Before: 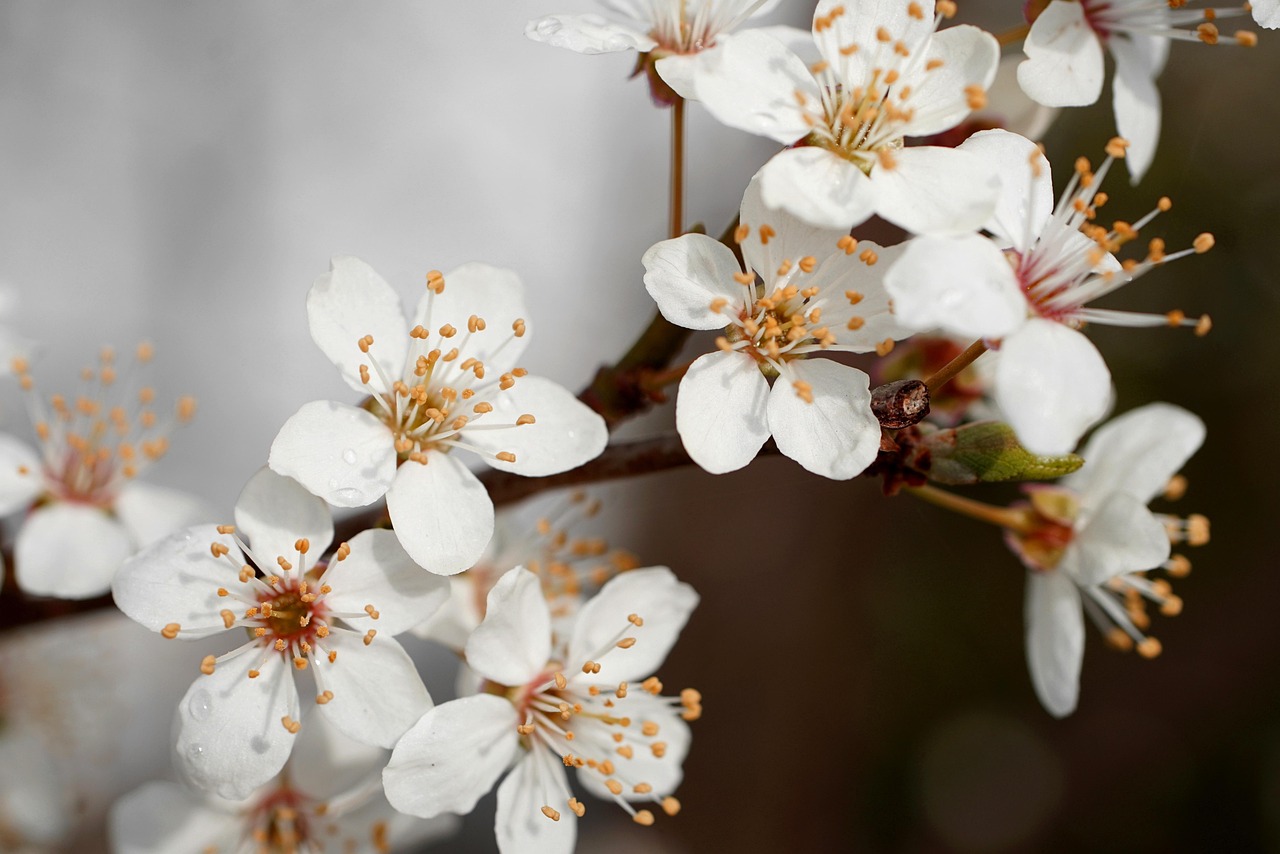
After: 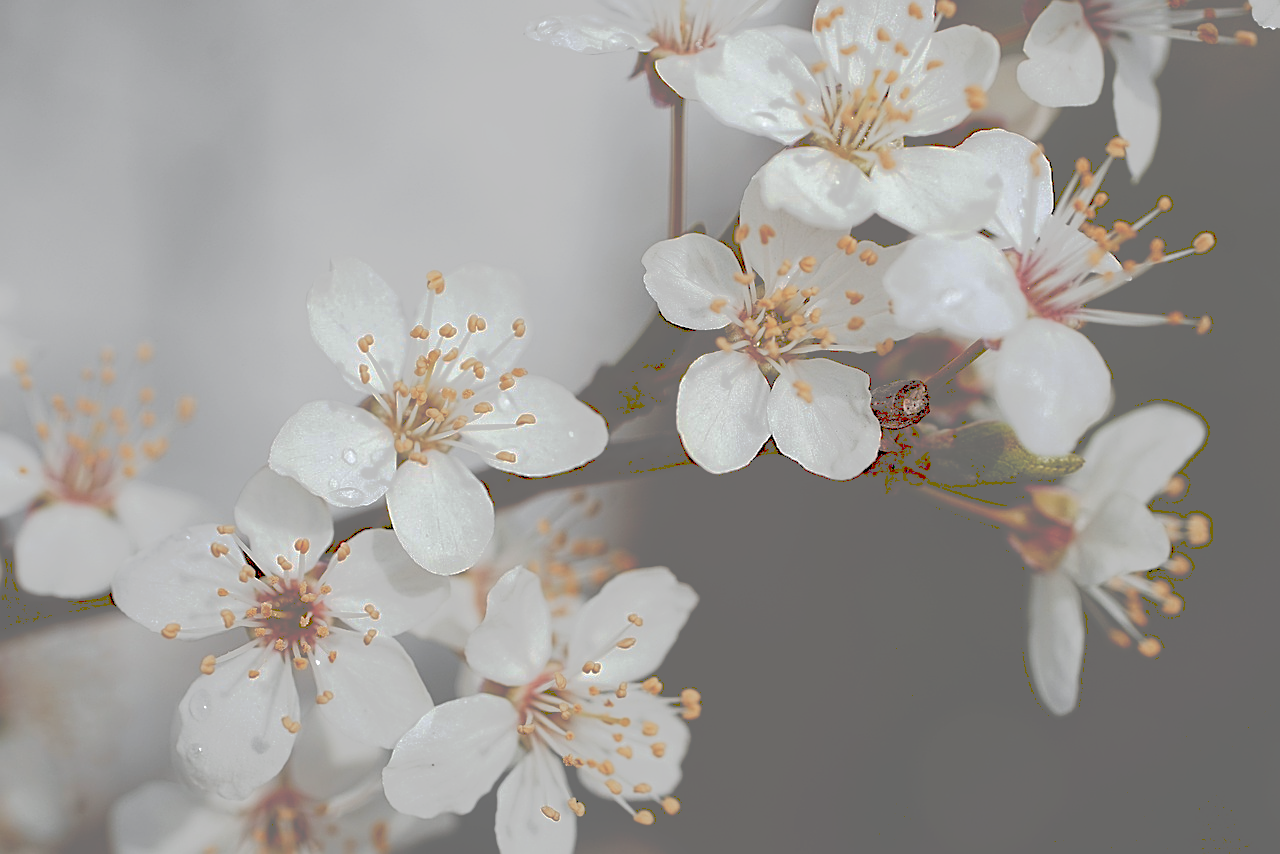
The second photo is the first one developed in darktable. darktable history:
sharpen: on, module defaults
white balance: red 0.988, blue 1.017
tone curve: curves: ch0 [(0, 0) (0.003, 0.43) (0.011, 0.433) (0.025, 0.434) (0.044, 0.436) (0.069, 0.439) (0.1, 0.442) (0.136, 0.446) (0.177, 0.449) (0.224, 0.454) (0.277, 0.462) (0.335, 0.488) (0.399, 0.524) (0.468, 0.566) (0.543, 0.615) (0.623, 0.666) (0.709, 0.718) (0.801, 0.761) (0.898, 0.801) (1, 1)], preserve colors none
